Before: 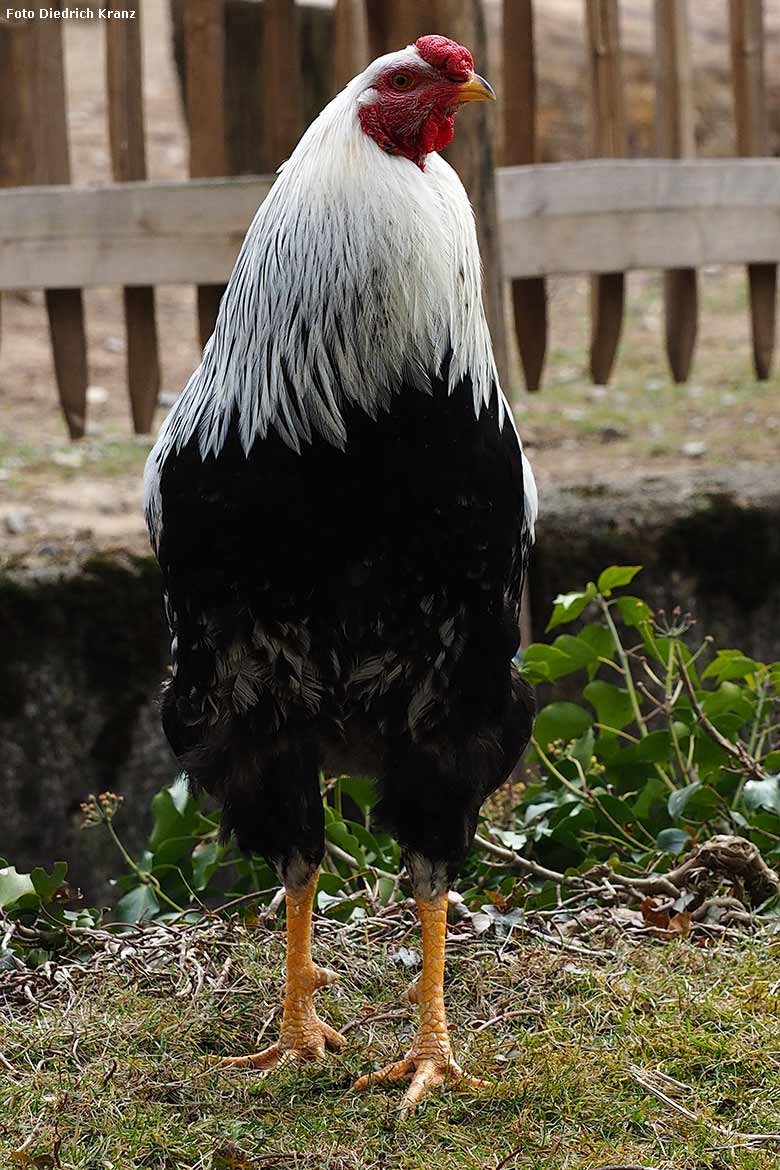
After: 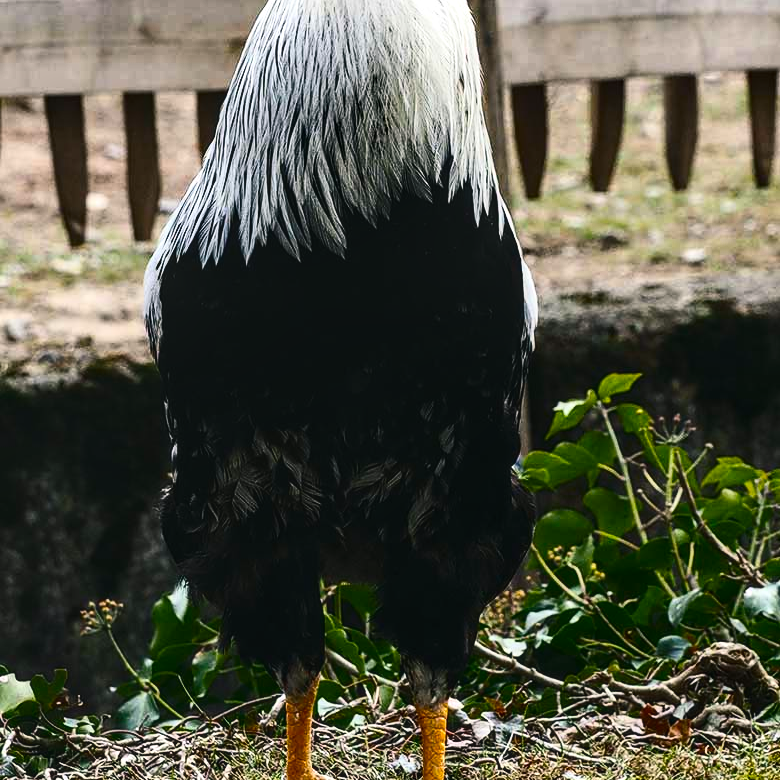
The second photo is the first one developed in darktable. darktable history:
contrast brightness saturation: contrast 0.28
exposure: black level correction -0.004, exposure 0.051 EV, compensate highlight preservation false
crop: top 16.531%, bottom 16.771%
local contrast: on, module defaults
color balance rgb: shadows lift › chroma 2.471%, shadows lift › hue 188.65°, global offset › luminance 0.283%, perceptual saturation grading › global saturation 16.068%, perceptual brilliance grading › highlights 10.511%, perceptual brilliance grading › shadows -11.275%, saturation formula JzAzBz (2021)
